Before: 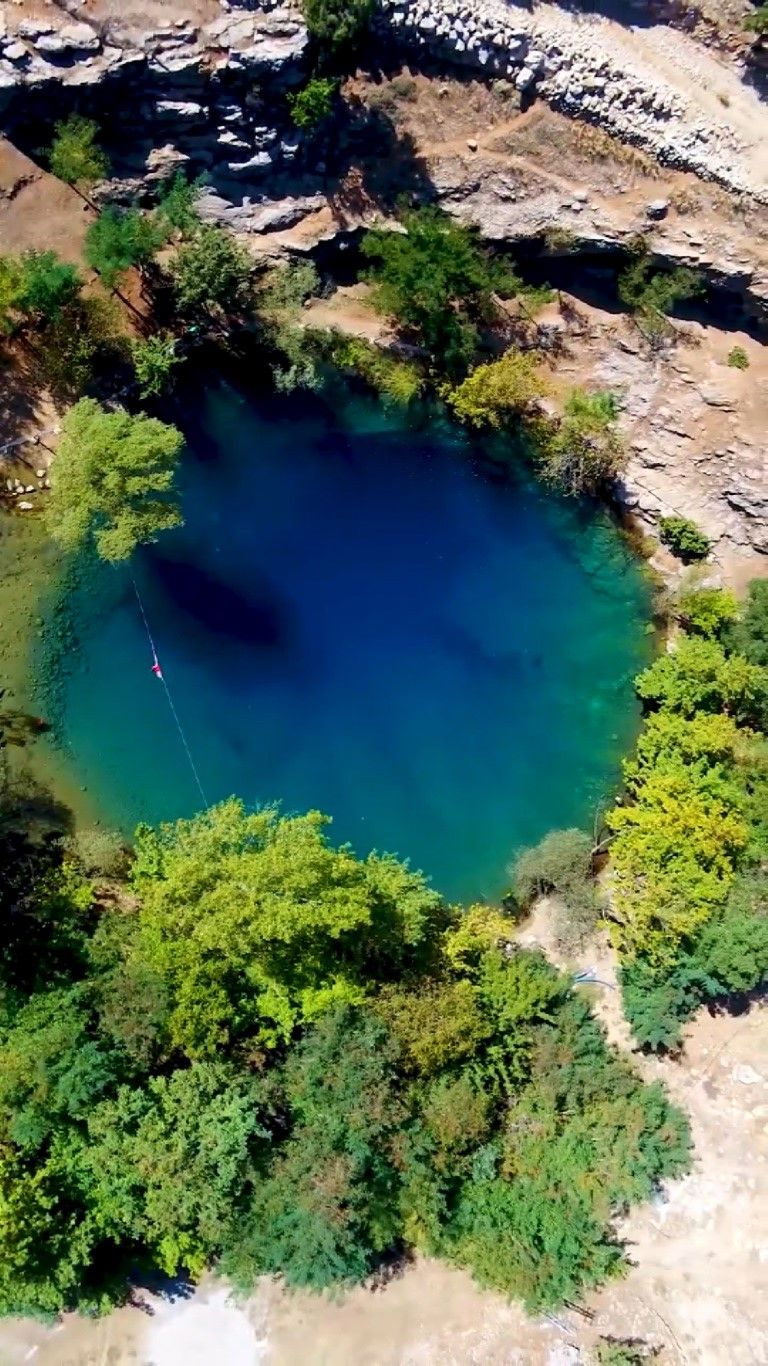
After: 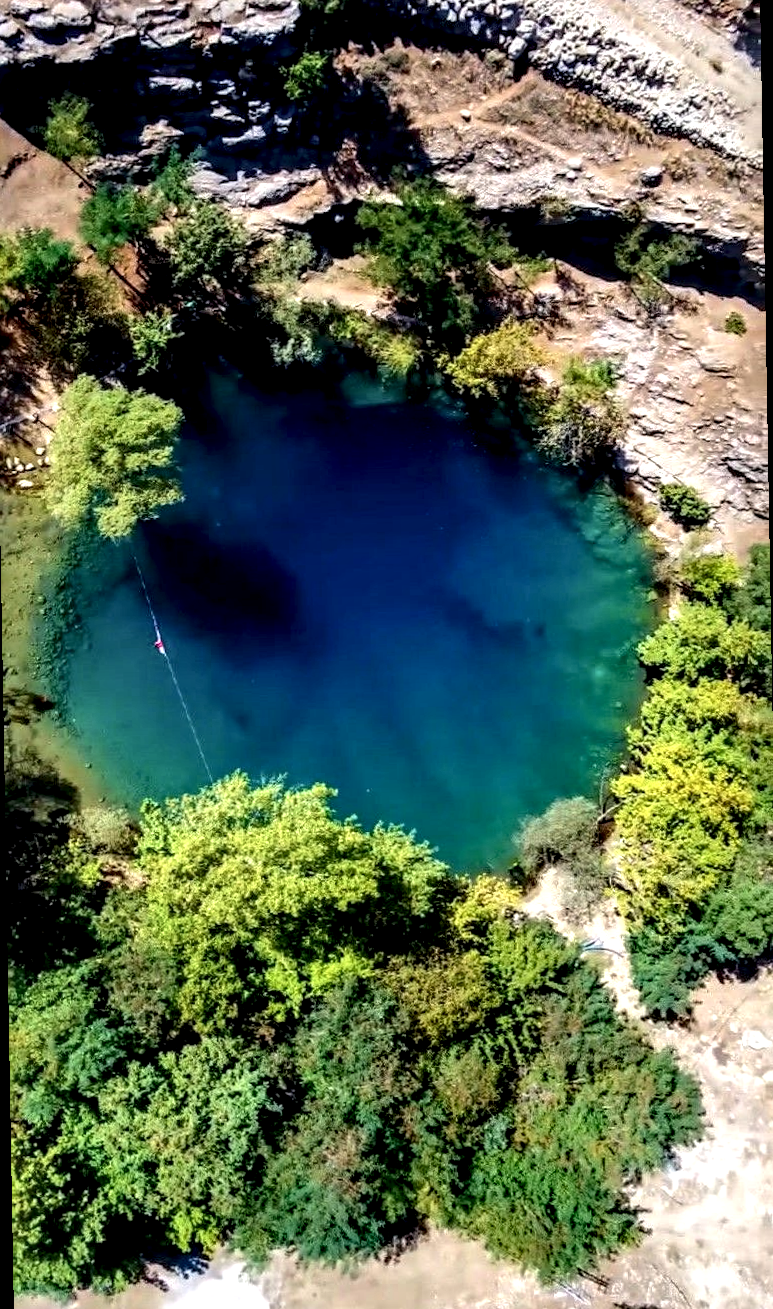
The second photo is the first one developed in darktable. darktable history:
shadows and highlights: shadows -20, white point adjustment -2, highlights -35
local contrast: detail 203%
rotate and perspective: rotation -1°, crop left 0.011, crop right 0.989, crop top 0.025, crop bottom 0.975
tone equalizer: on, module defaults
